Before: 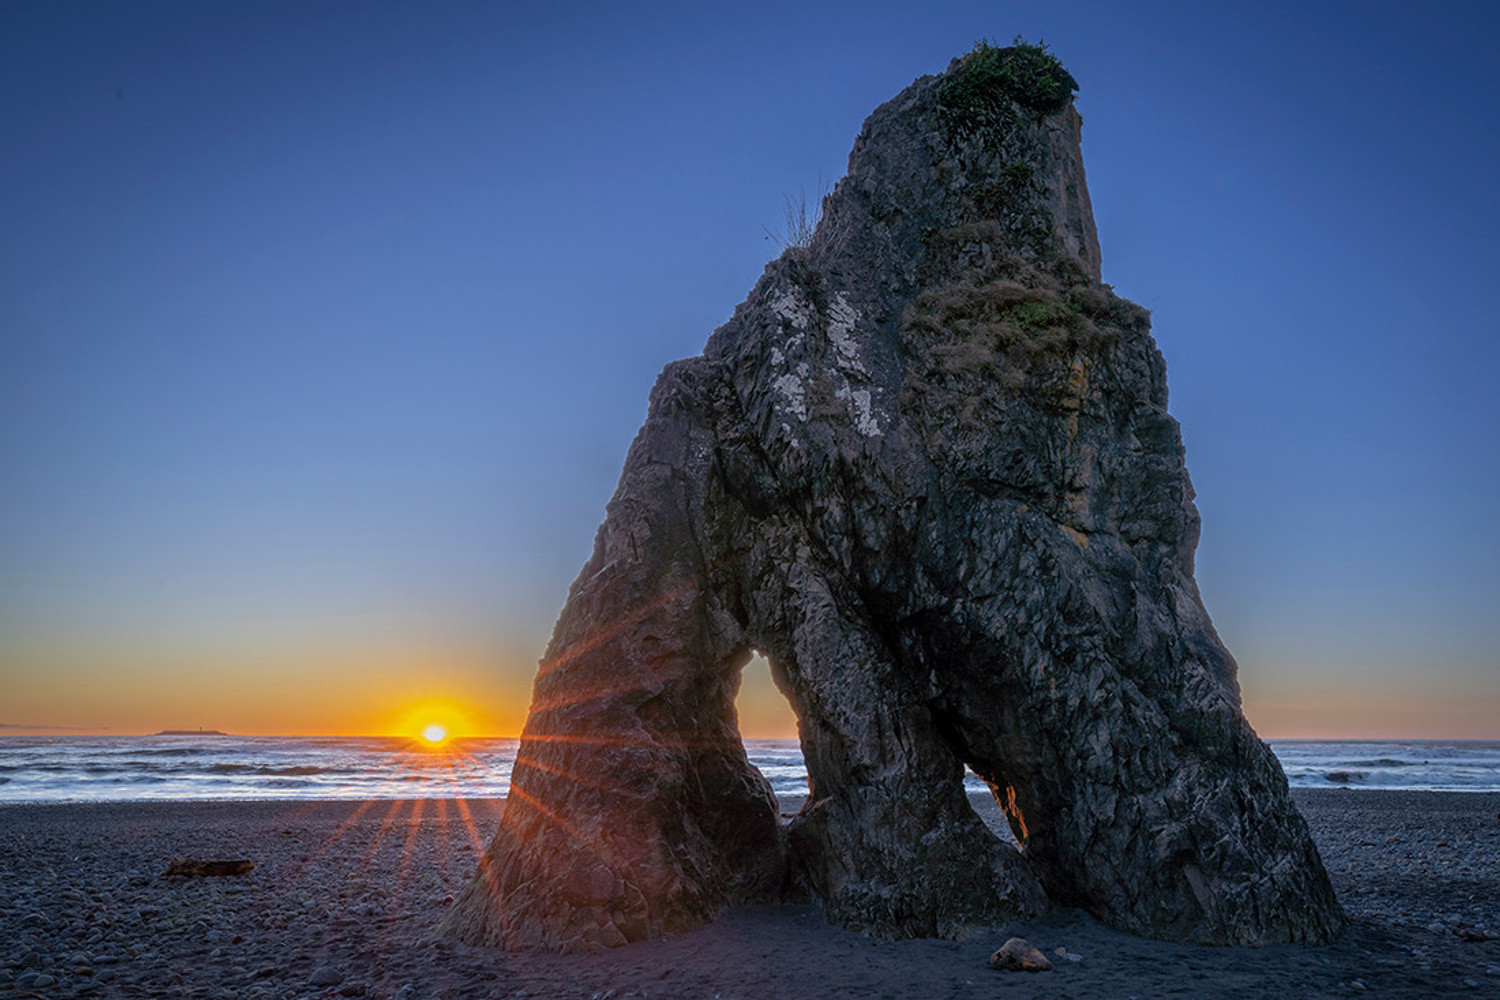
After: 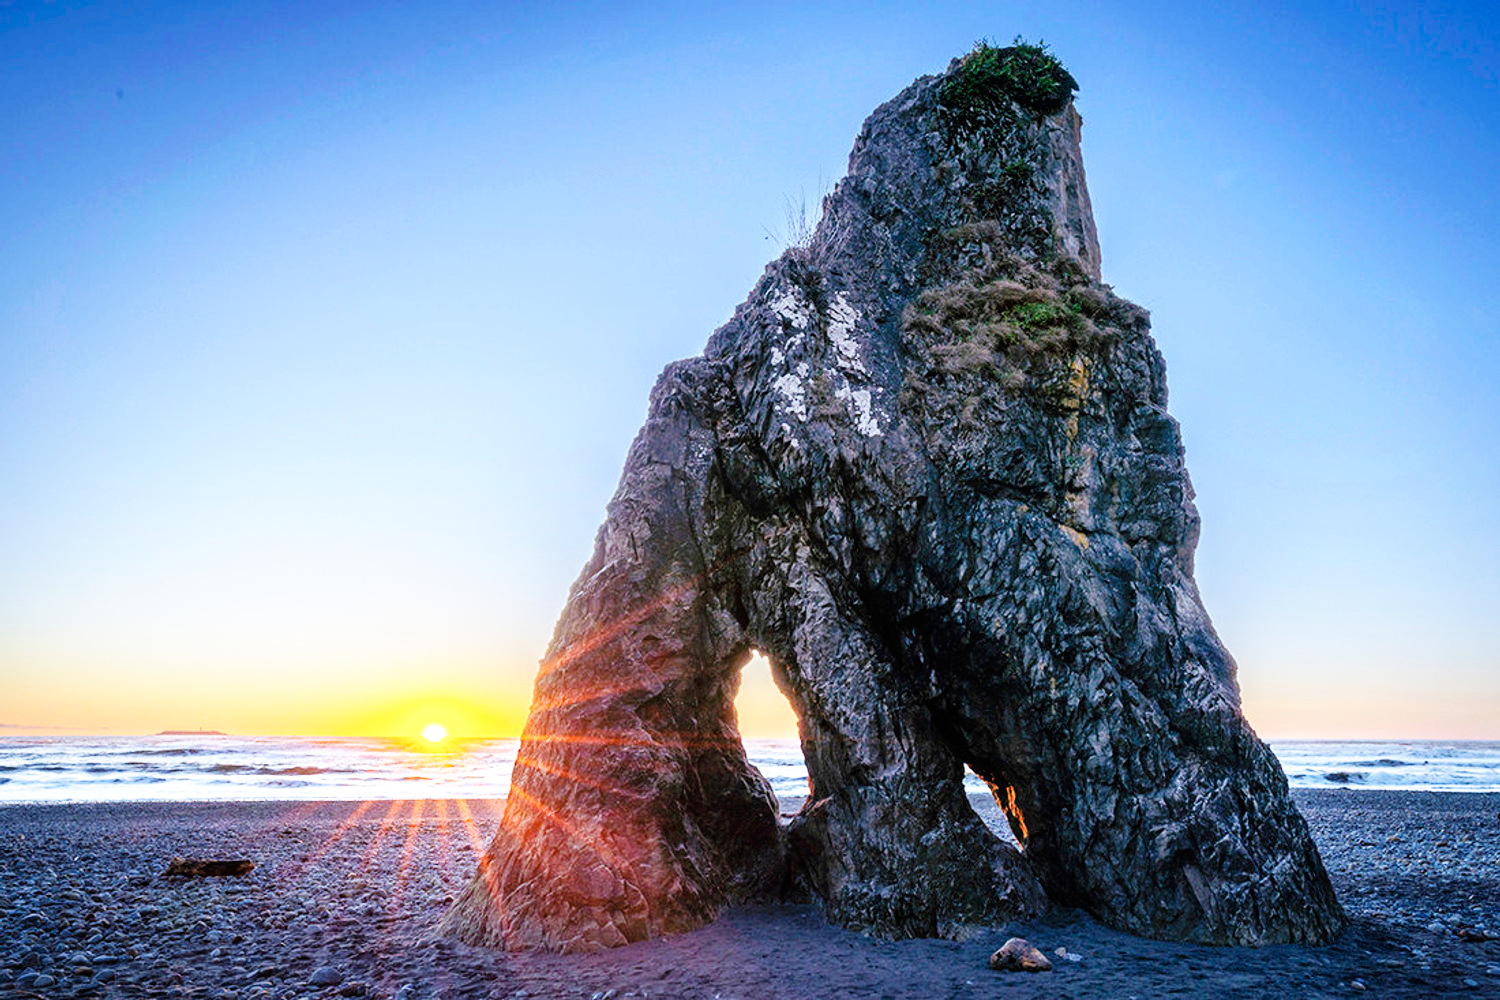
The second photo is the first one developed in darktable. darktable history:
base curve: curves: ch0 [(0, 0) (0.007, 0.004) (0.027, 0.03) (0.046, 0.07) (0.207, 0.54) (0.442, 0.872) (0.673, 0.972) (1, 1)], preserve colors none
exposure: exposure 0.695 EV, compensate exposure bias true, compensate highlight preservation false
